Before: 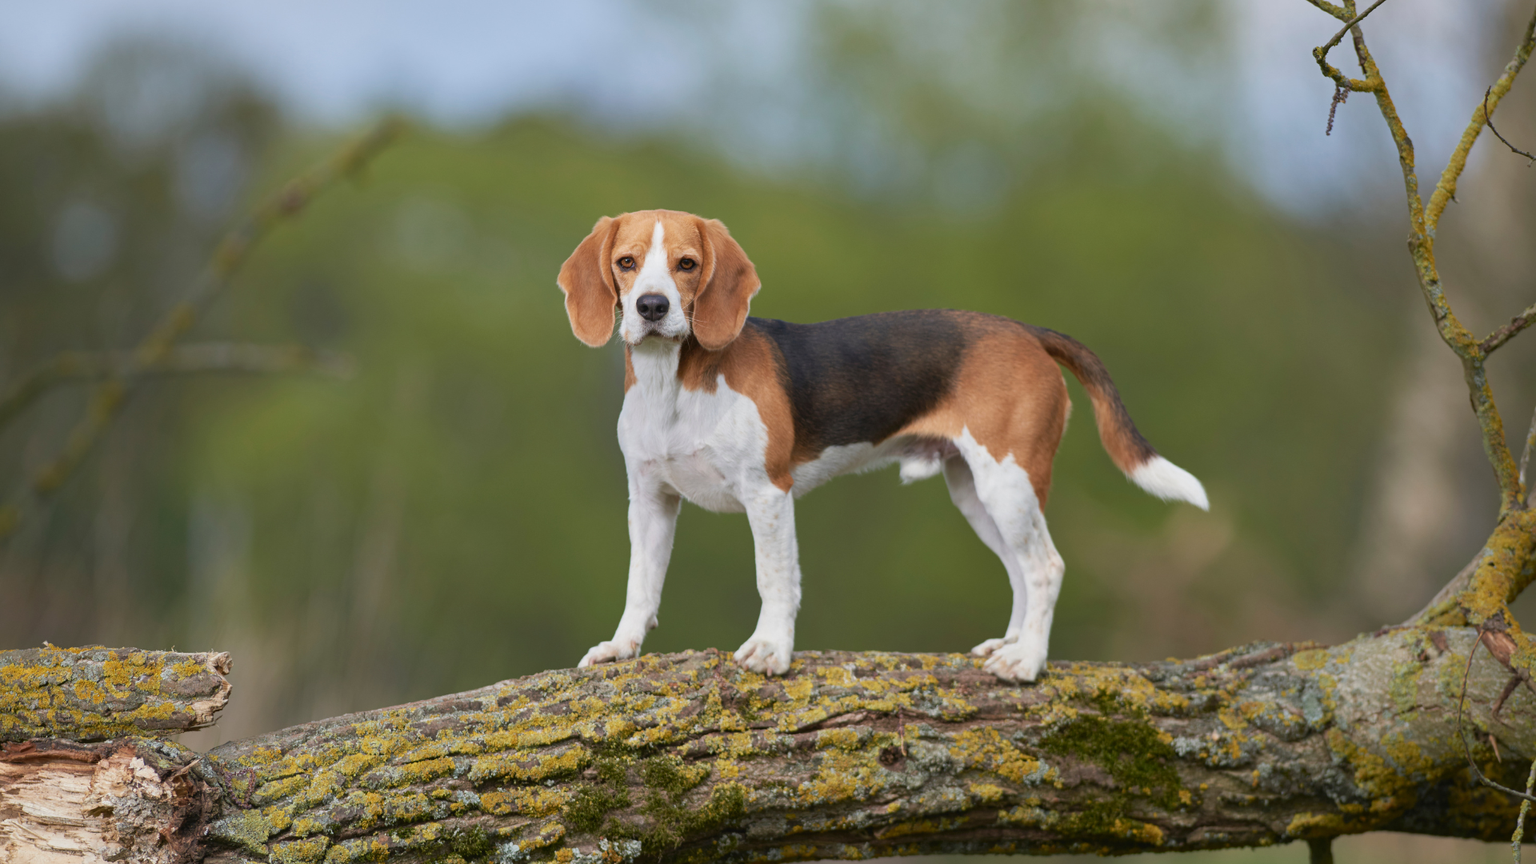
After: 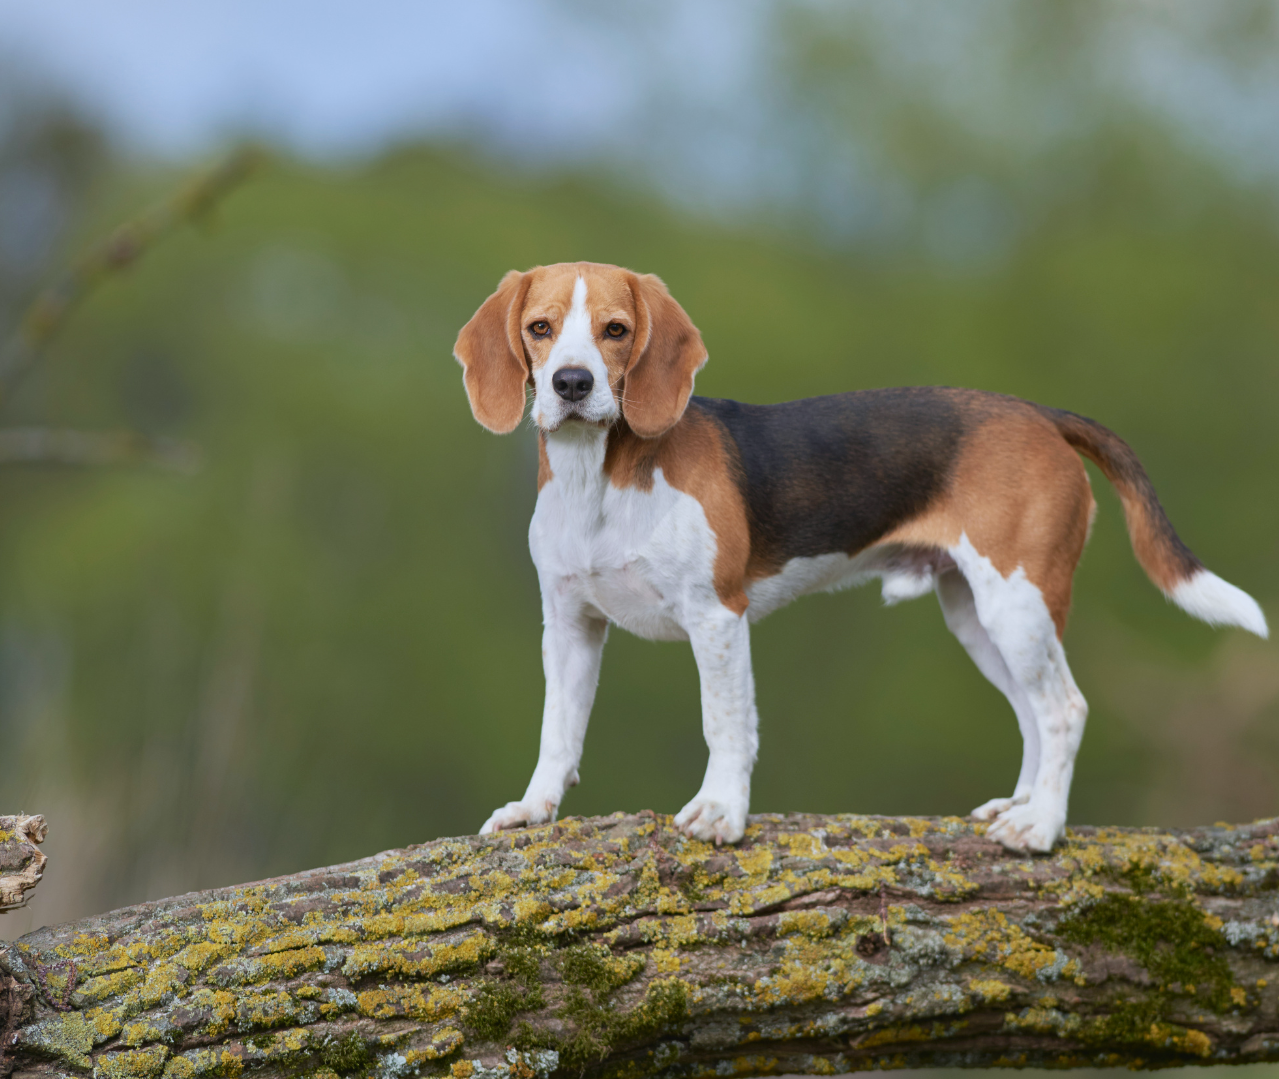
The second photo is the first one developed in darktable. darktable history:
crop and rotate: left 12.673%, right 20.66%
white balance: red 0.967, blue 1.049
